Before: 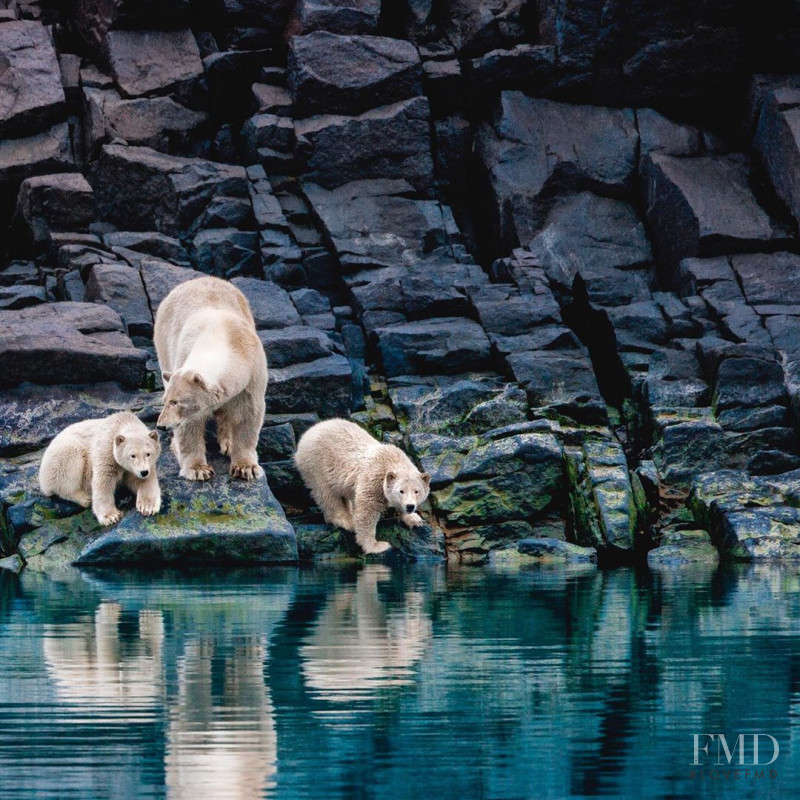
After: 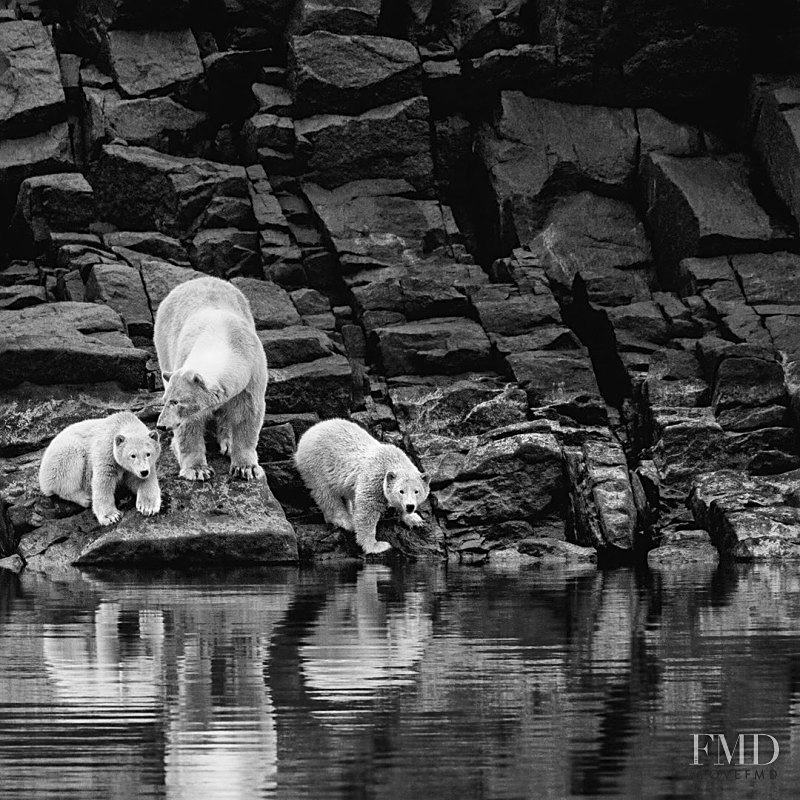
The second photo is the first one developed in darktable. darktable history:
monochrome: a -35.87, b 49.73, size 1.7
color contrast: green-magenta contrast 1.69, blue-yellow contrast 1.49
sharpen: on, module defaults
contrast brightness saturation: contrast 0.14
